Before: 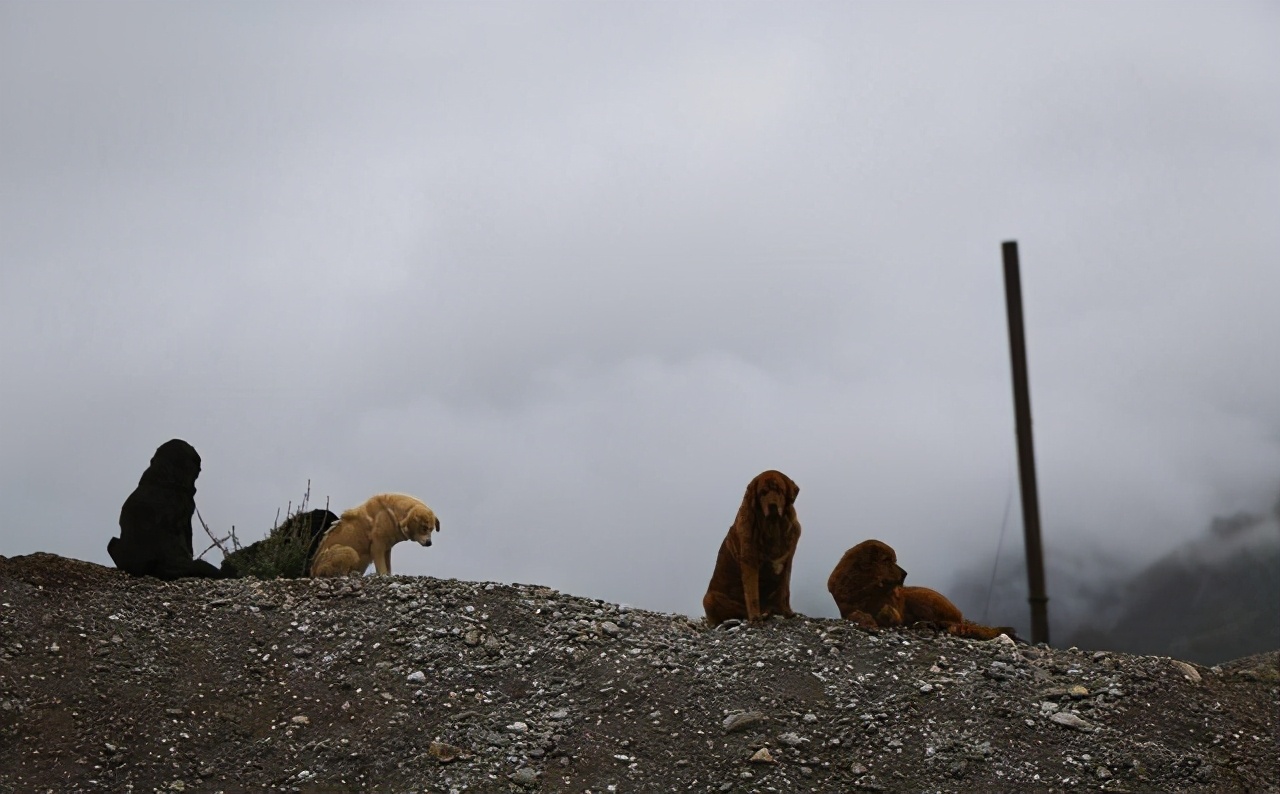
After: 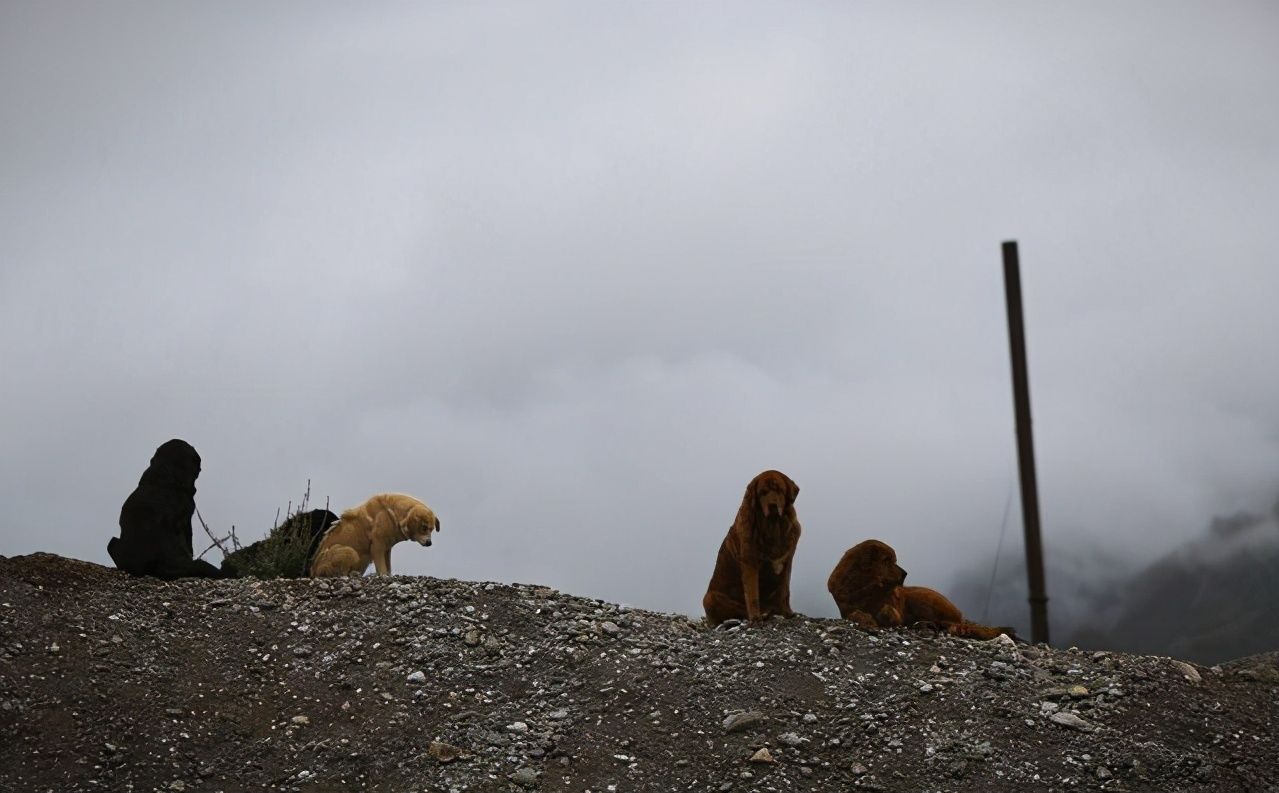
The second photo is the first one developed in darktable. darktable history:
vignetting: fall-off start 100%, fall-off radius 64.94%, automatic ratio true, unbound false
